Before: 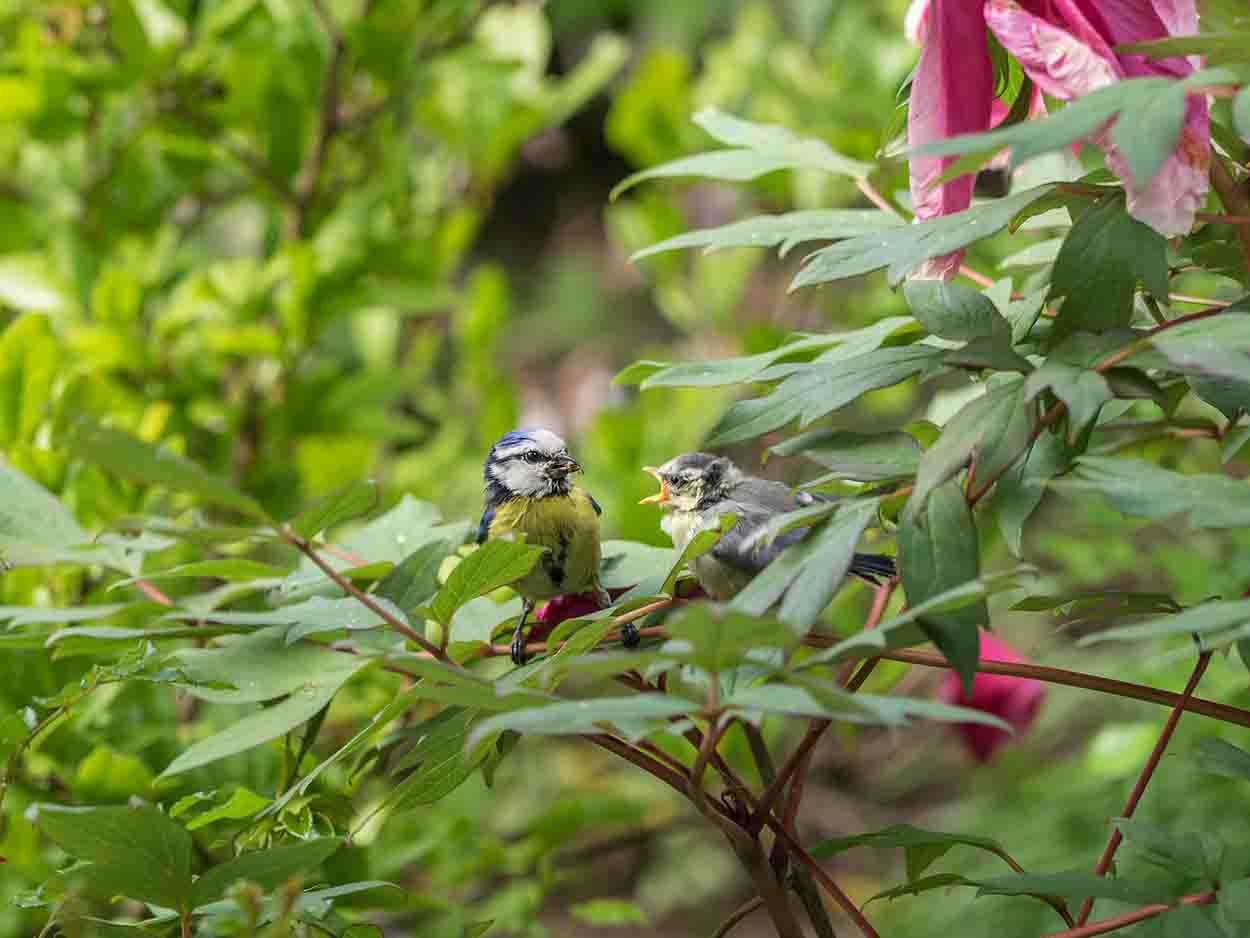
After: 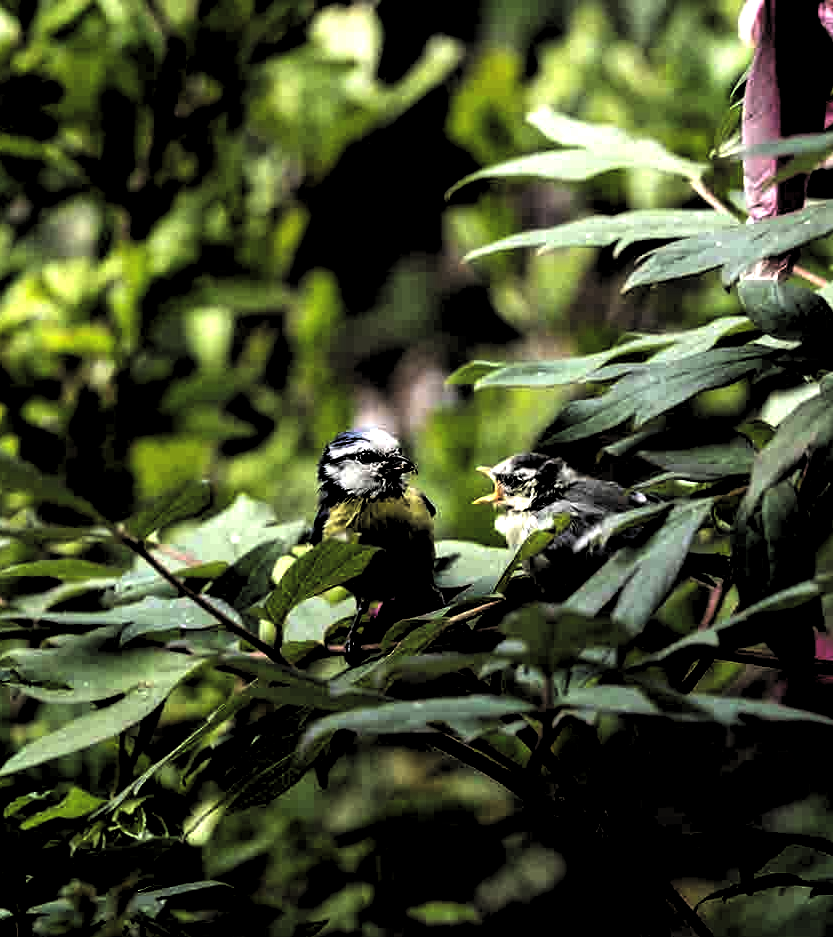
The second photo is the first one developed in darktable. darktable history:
exposure: exposure 0.6 EV, compensate highlight preservation false
levels: levels [0.514, 0.759, 1]
crop and rotate: left 13.342%, right 19.991%
